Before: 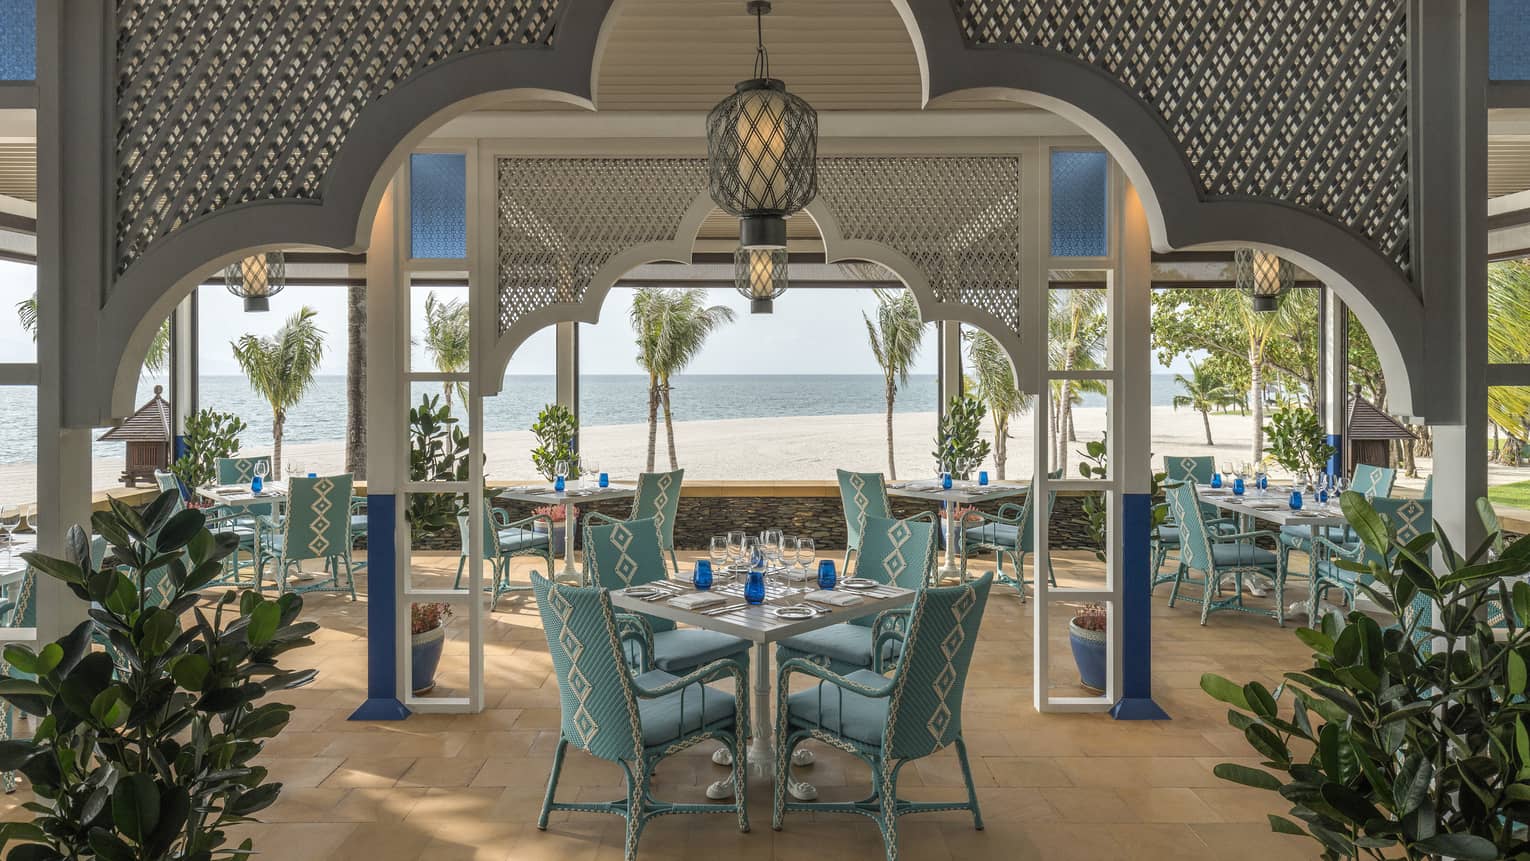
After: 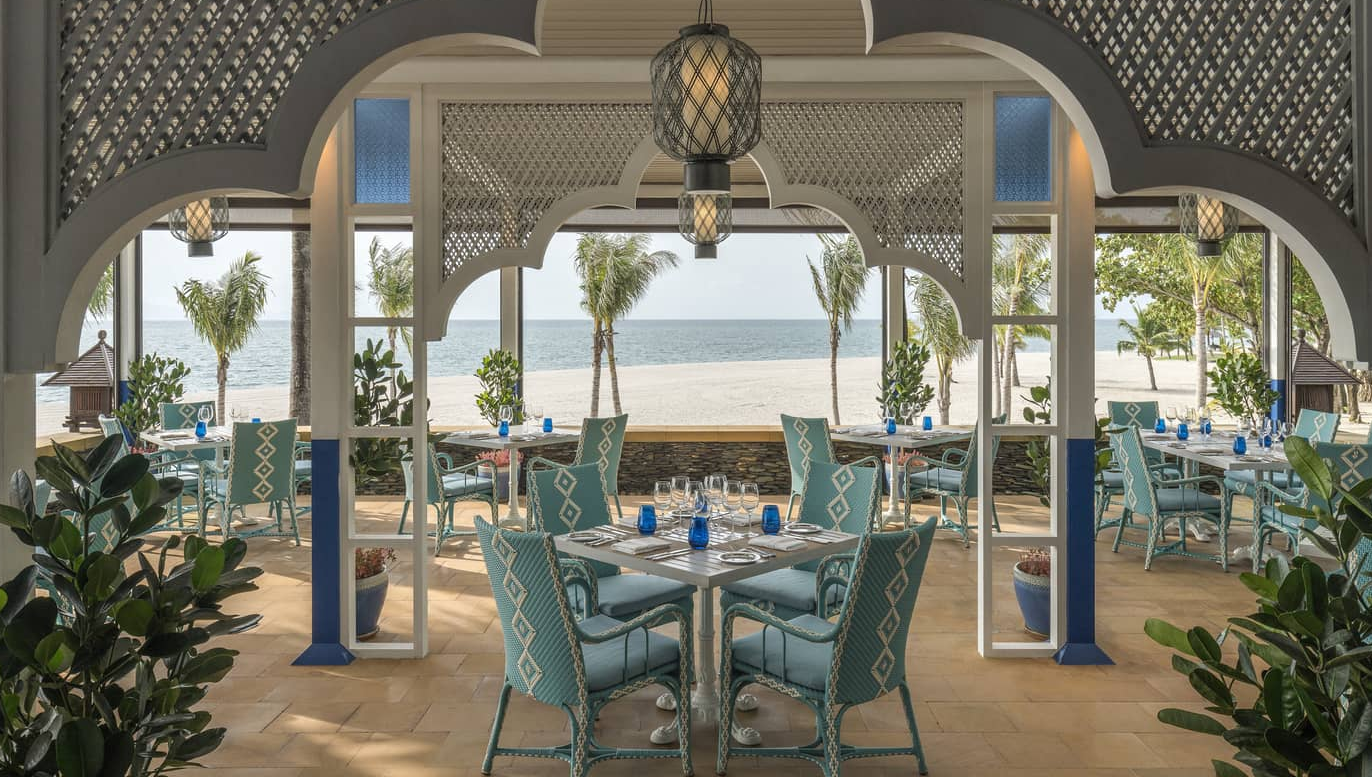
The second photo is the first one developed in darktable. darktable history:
crop: left 3.704%, top 6.464%, right 6.563%, bottom 3.288%
